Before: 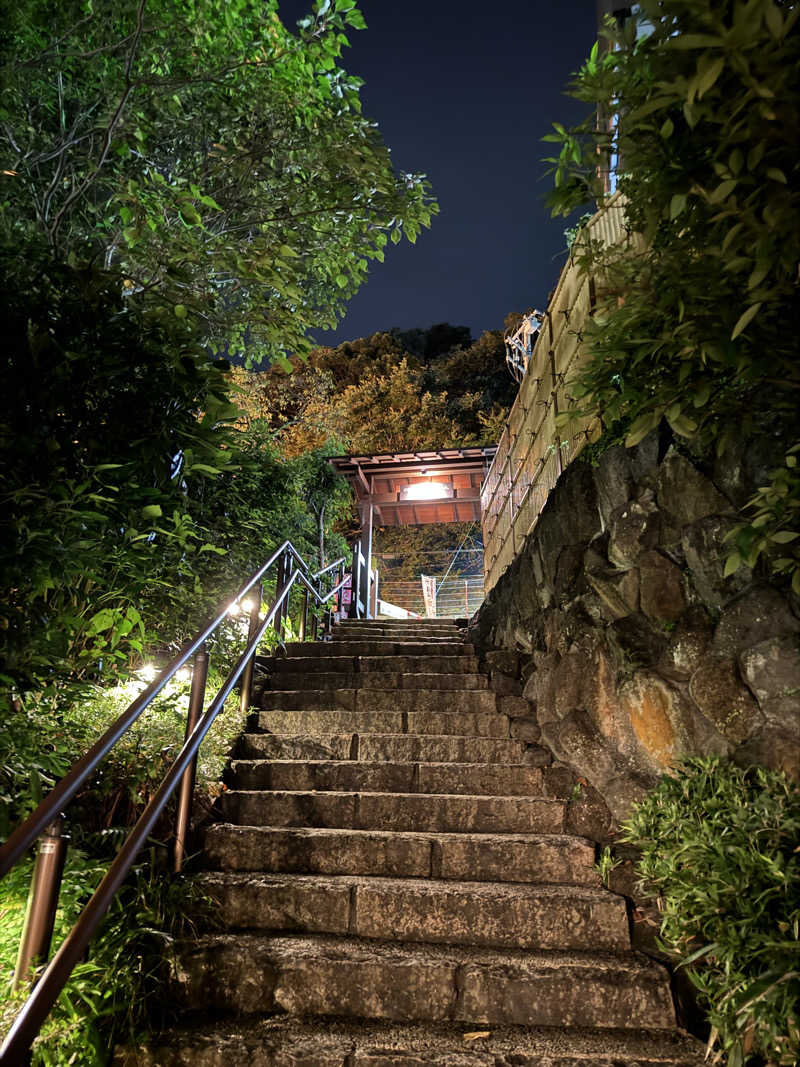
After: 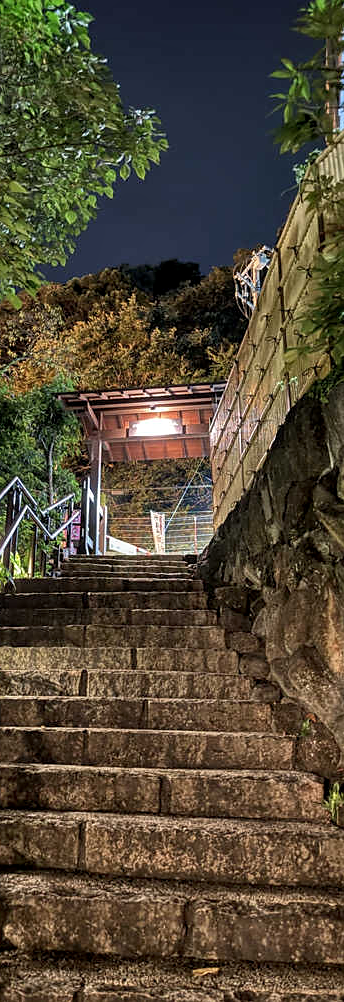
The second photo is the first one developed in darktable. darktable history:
local contrast: on, module defaults
crop: left 33.89%, top 6.072%, right 23.018%
sharpen: radius 1.465, amount 0.408, threshold 1.478
